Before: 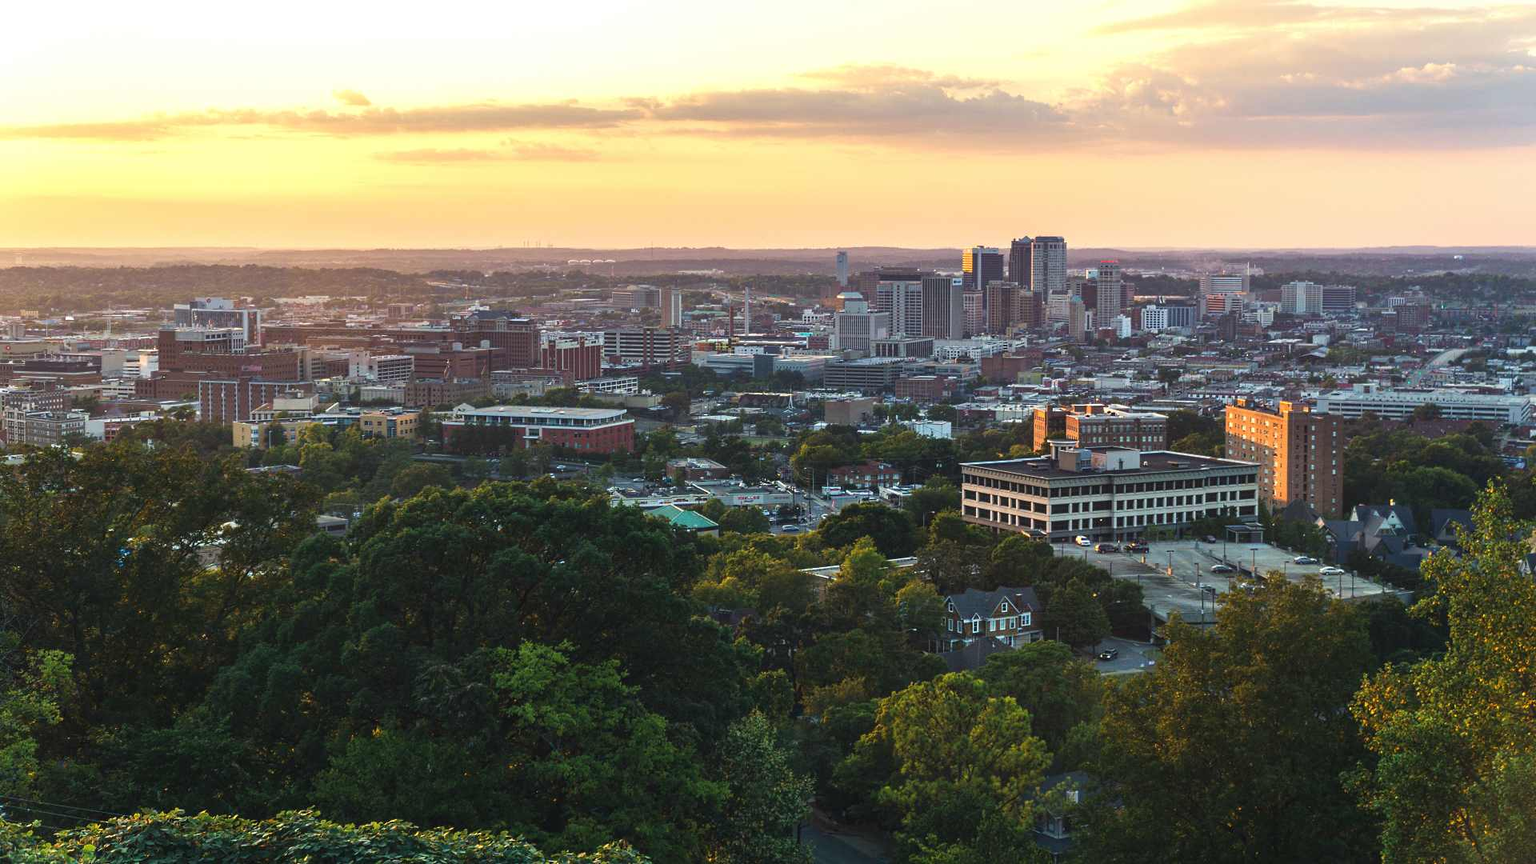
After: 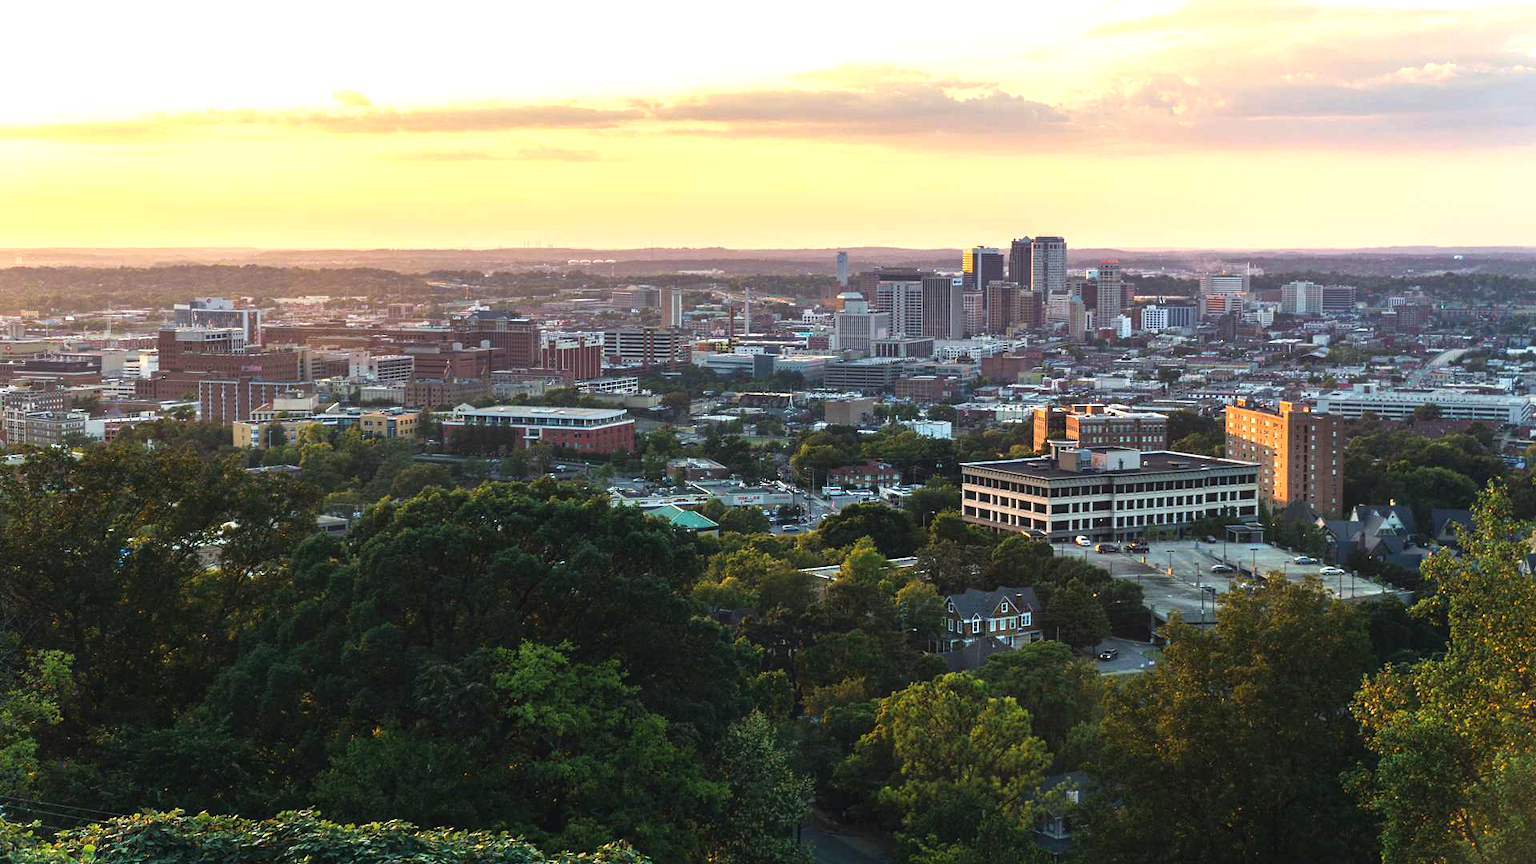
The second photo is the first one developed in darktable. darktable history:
tone equalizer: -8 EV -0.416 EV, -7 EV -0.358 EV, -6 EV -0.322 EV, -5 EV -0.227 EV, -3 EV 0.247 EV, -2 EV 0.307 EV, -1 EV 0.396 EV, +0 EV 0.405 EV
